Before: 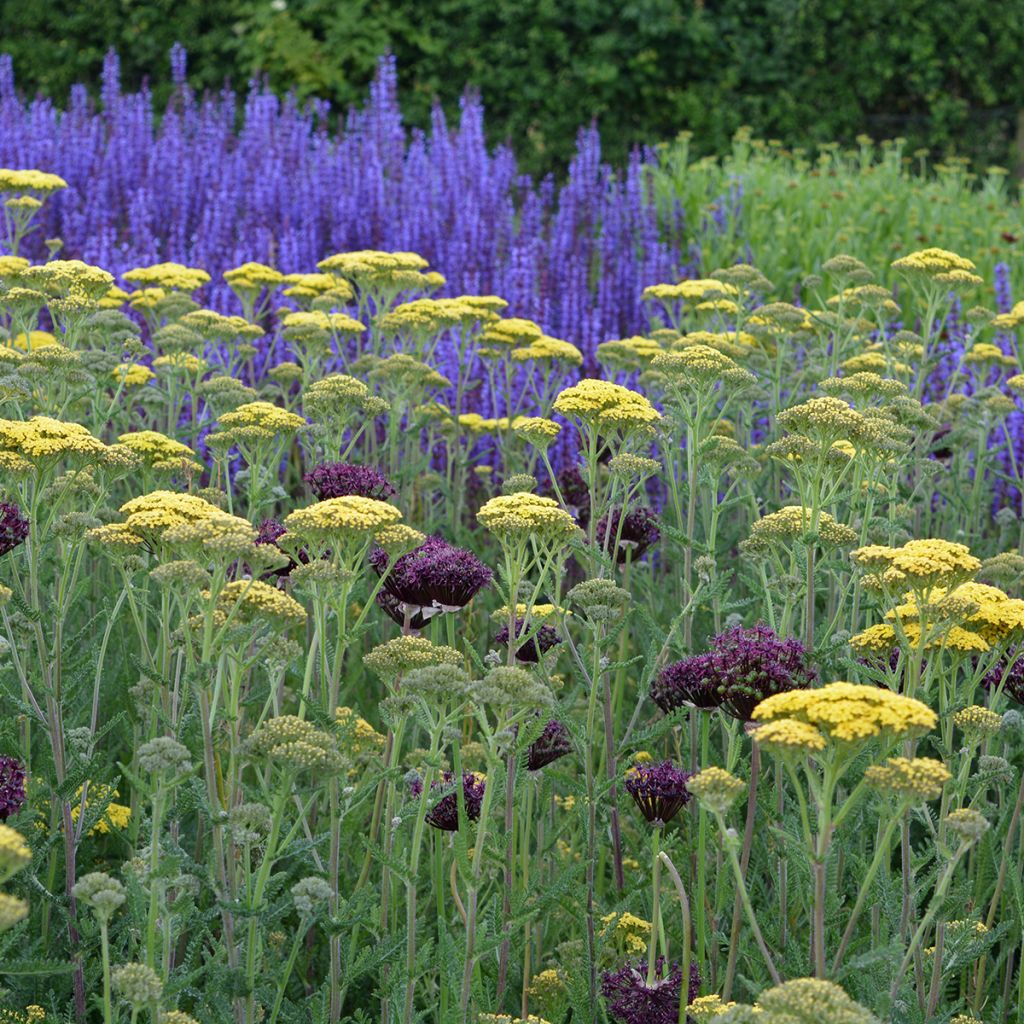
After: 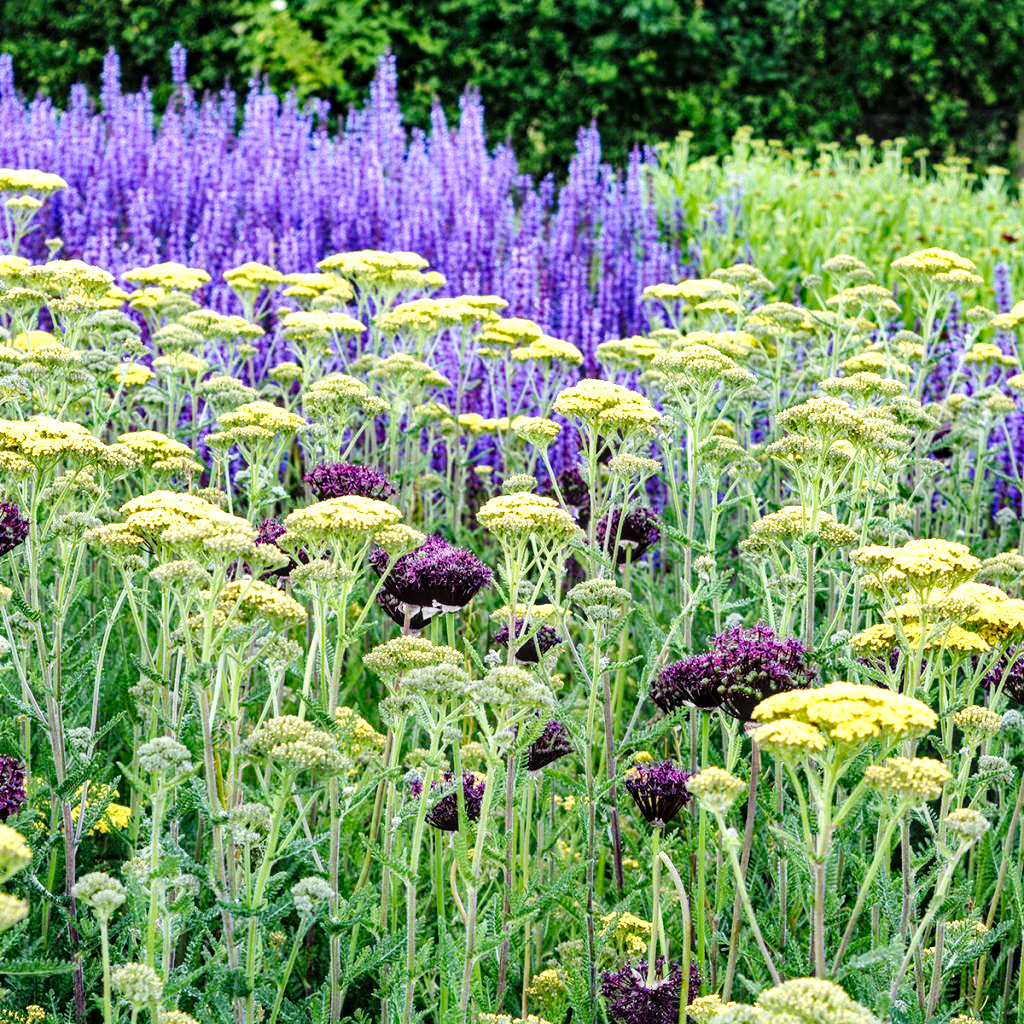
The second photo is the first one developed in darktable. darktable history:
base curve: curves: ch0 [(0, 0) (0.036, 0.025) (0.121, 0.166) (0.206, 0.329) (0.605, 0.79) (1, 1)], preserve colors none
local contrast: on, module defaults
shadows and highlights: soften with gaussian
haze removal: compatibility mode true, adaptive false
tone equalizer: -8 EV -1.07 EV, -7 EV -1.02 EV, -6 EV -0.851 EV, -5 EV -0.606 EV, -3 EV 0.573 EV, -2 EV 0.842 EV, -1 EV 0.988 EV, +0 EV 1.07 EV
